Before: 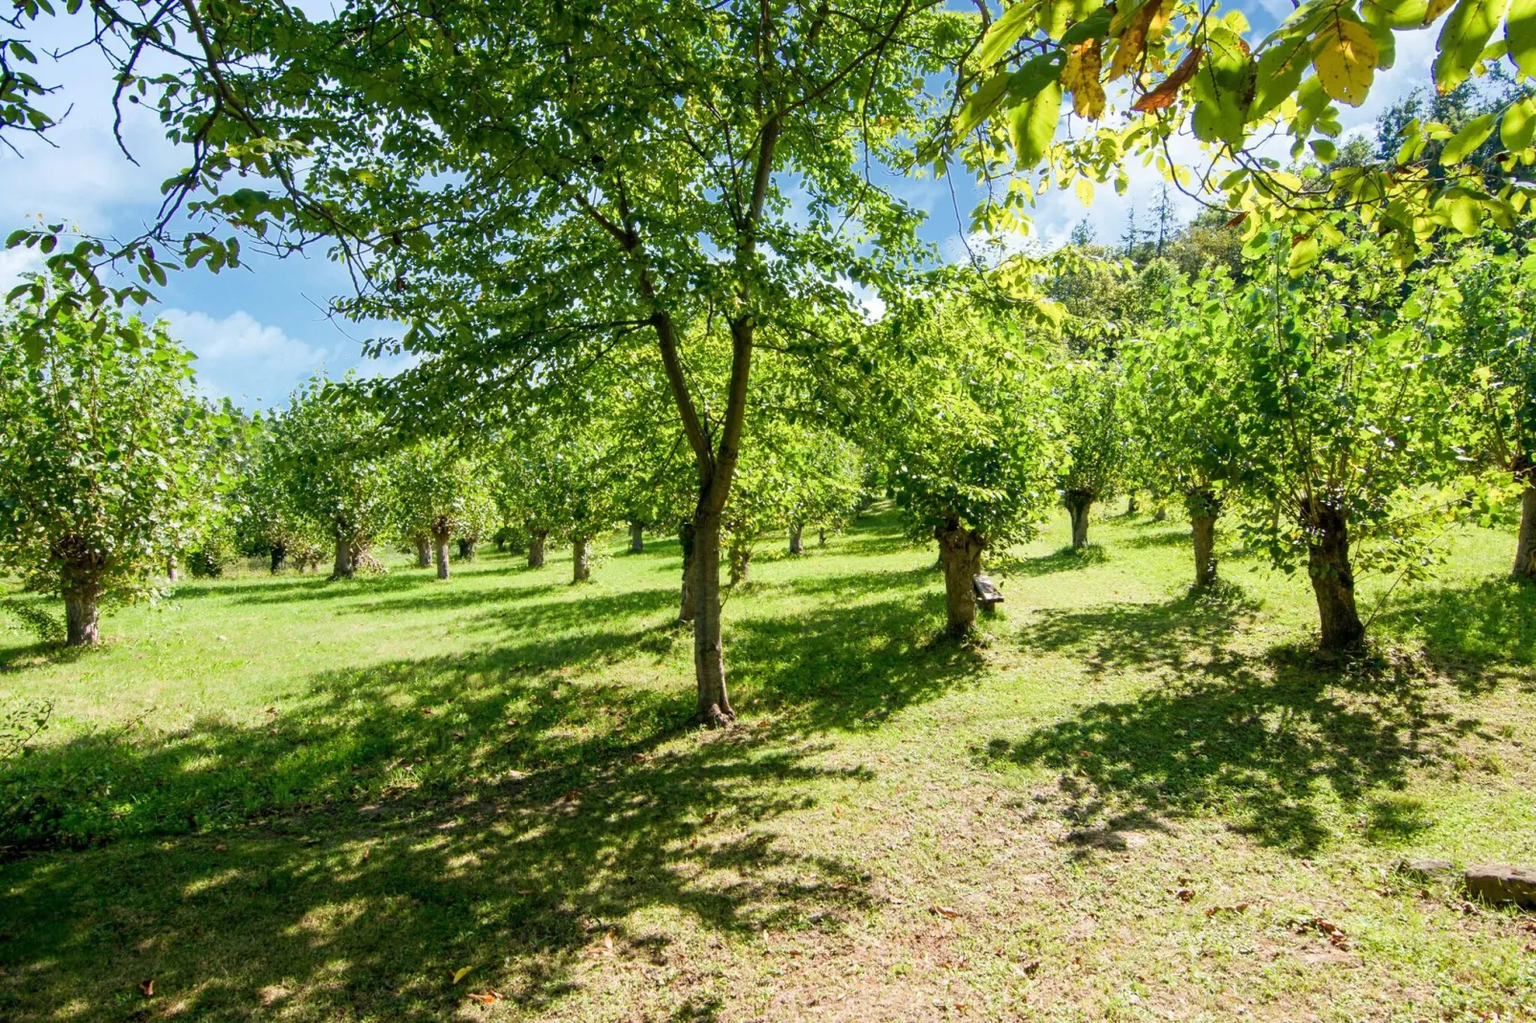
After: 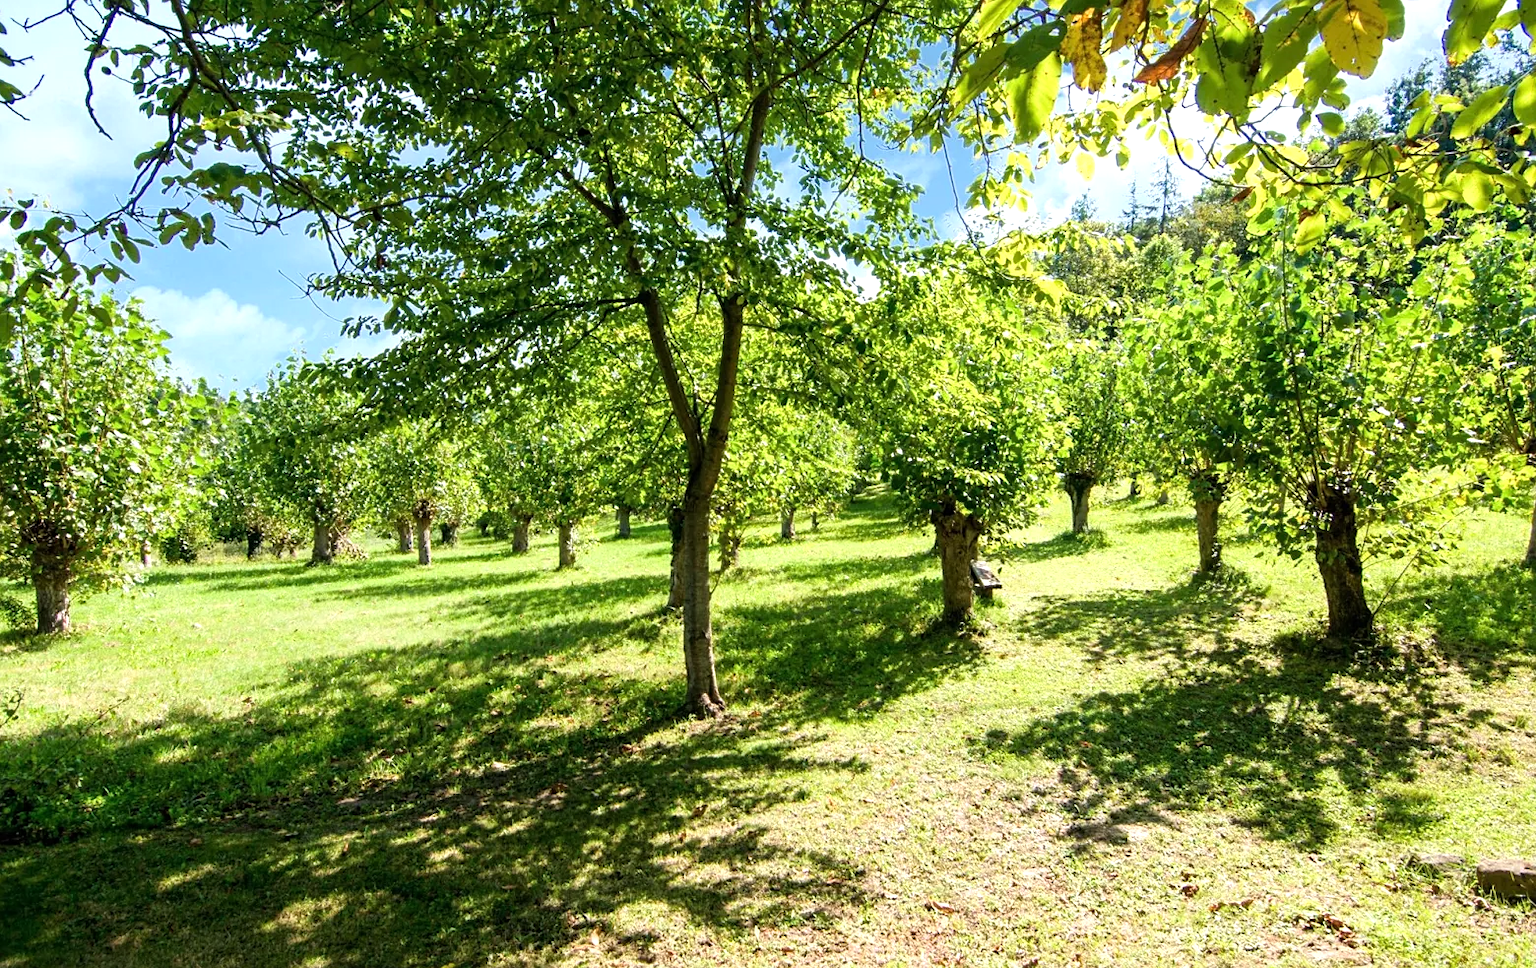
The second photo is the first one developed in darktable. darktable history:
tone equalizer: -8 EV -0.435 EV, -7 EV -0.415 EV, -6 EV -0.326 EV, -5 EV -0.225 EV, -3 EV 0.222 EV, -2 EV 0.334 EV, -1 EV 0.378 EV, +0 EV 0.407 EV, mask exposure compensation -0.51 EV
sharpen: amount 0.205
crop: left 2%, top 3.039%, right 0.856%, bottom 4.957%
